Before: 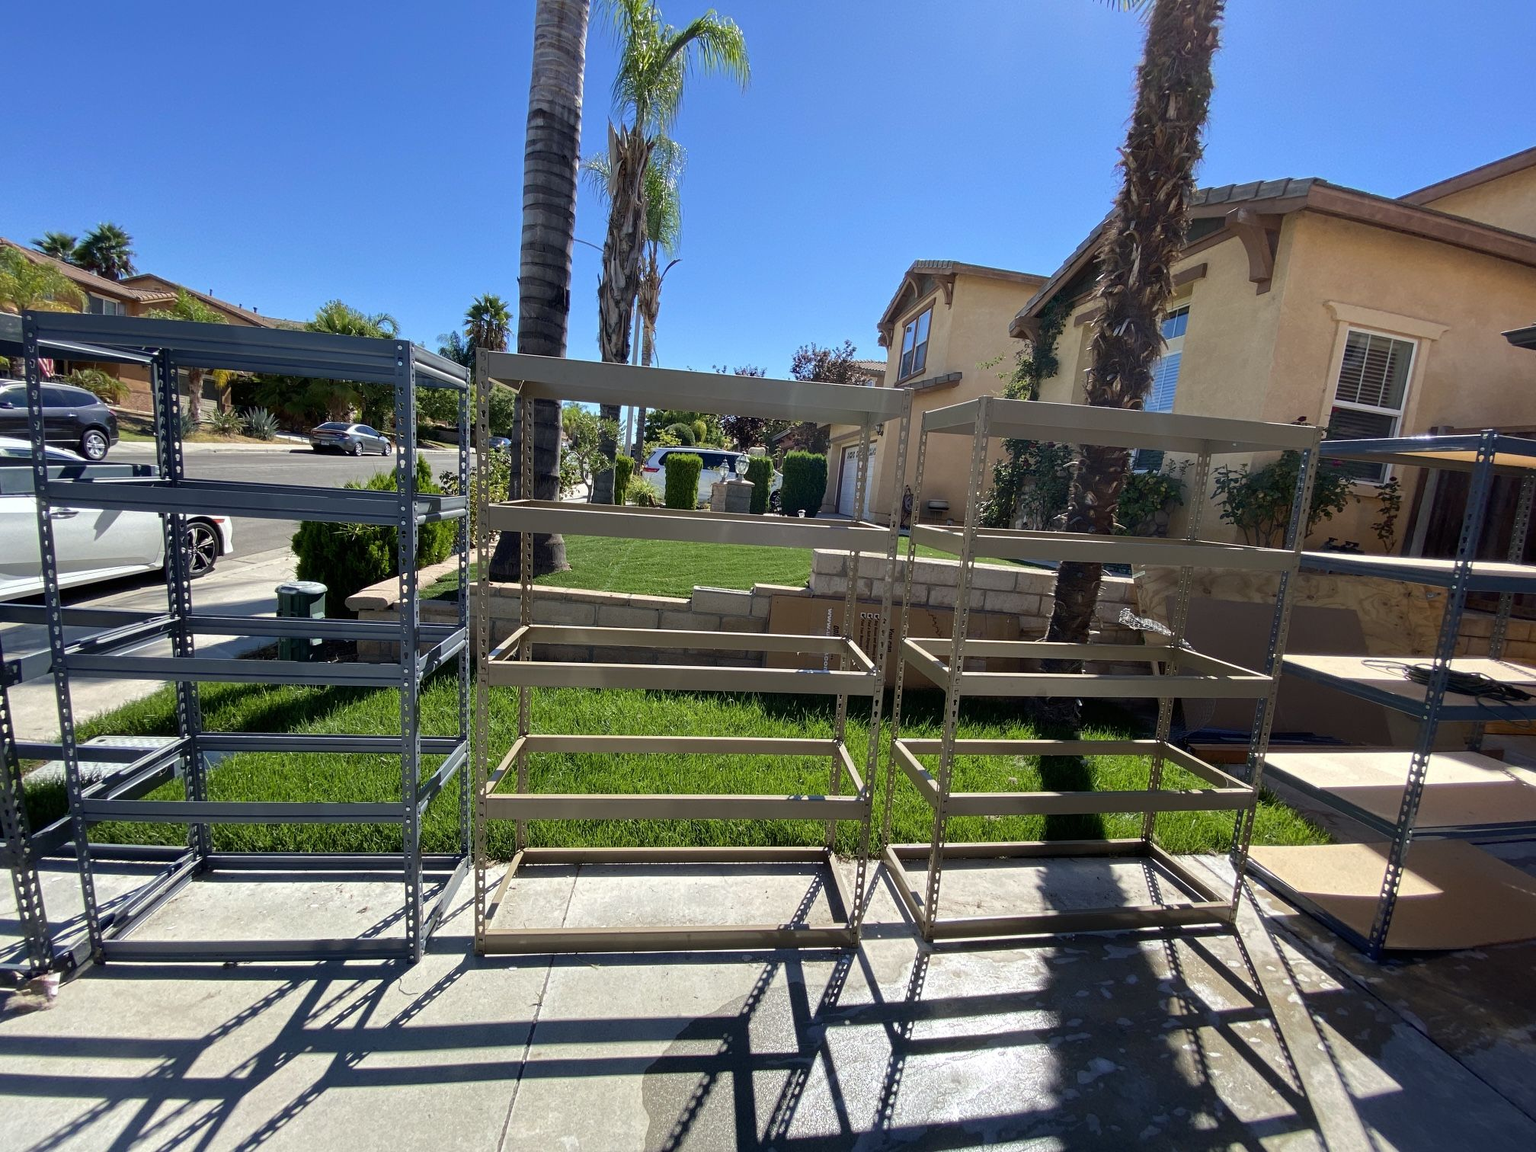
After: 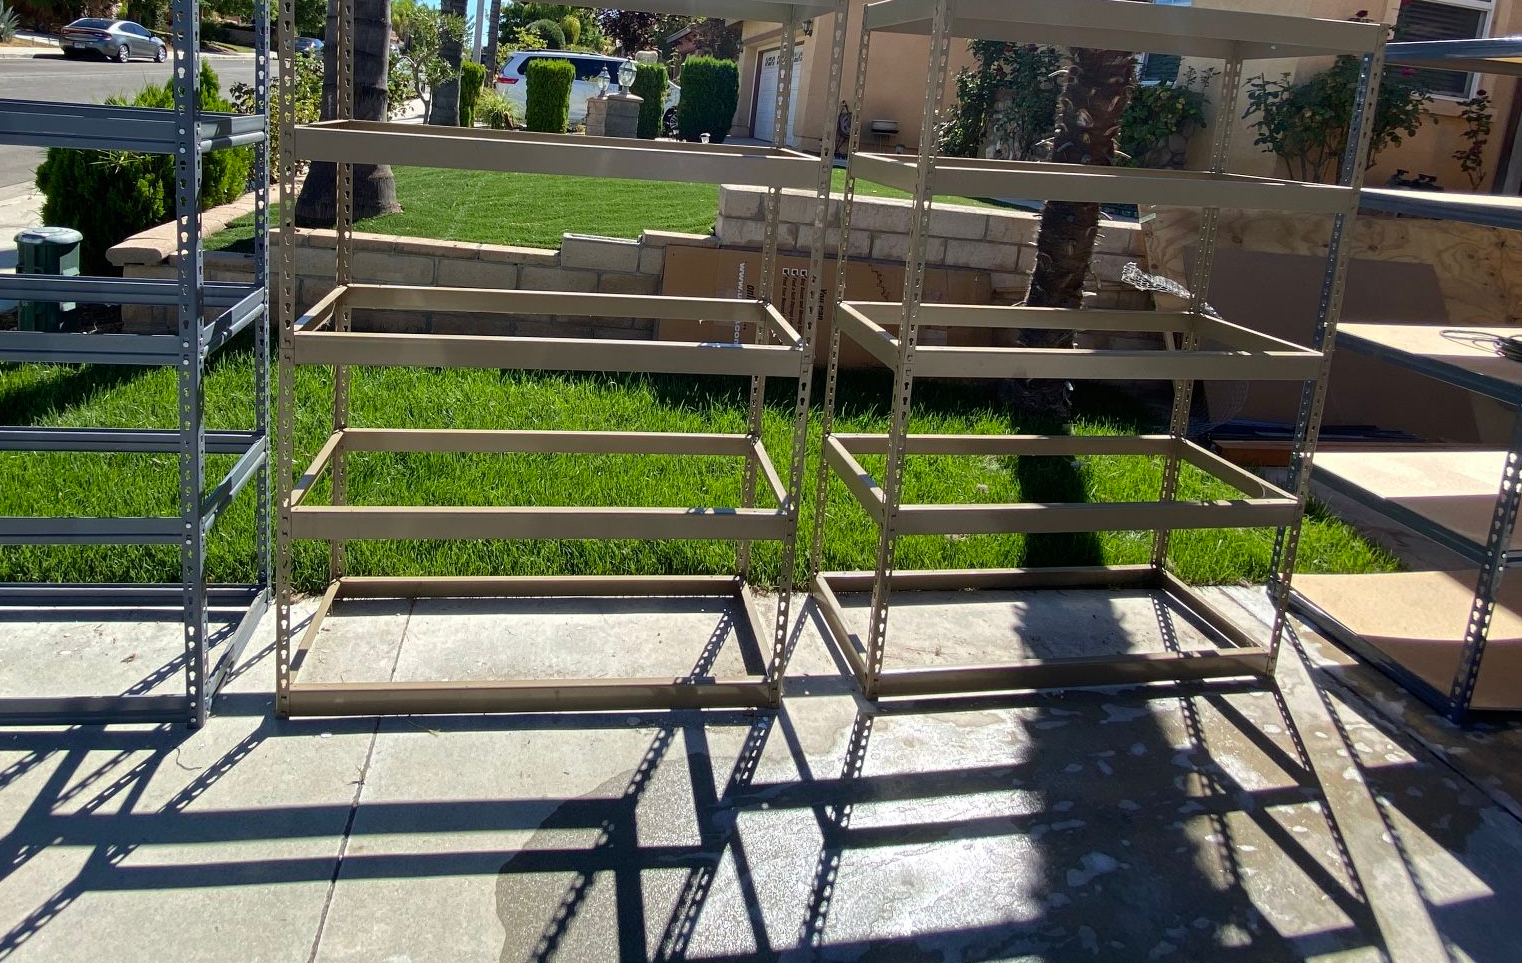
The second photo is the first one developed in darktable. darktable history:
crop and rotate: left 17.219%, top 35.456%, right 7.254%, bottom 0.806%
